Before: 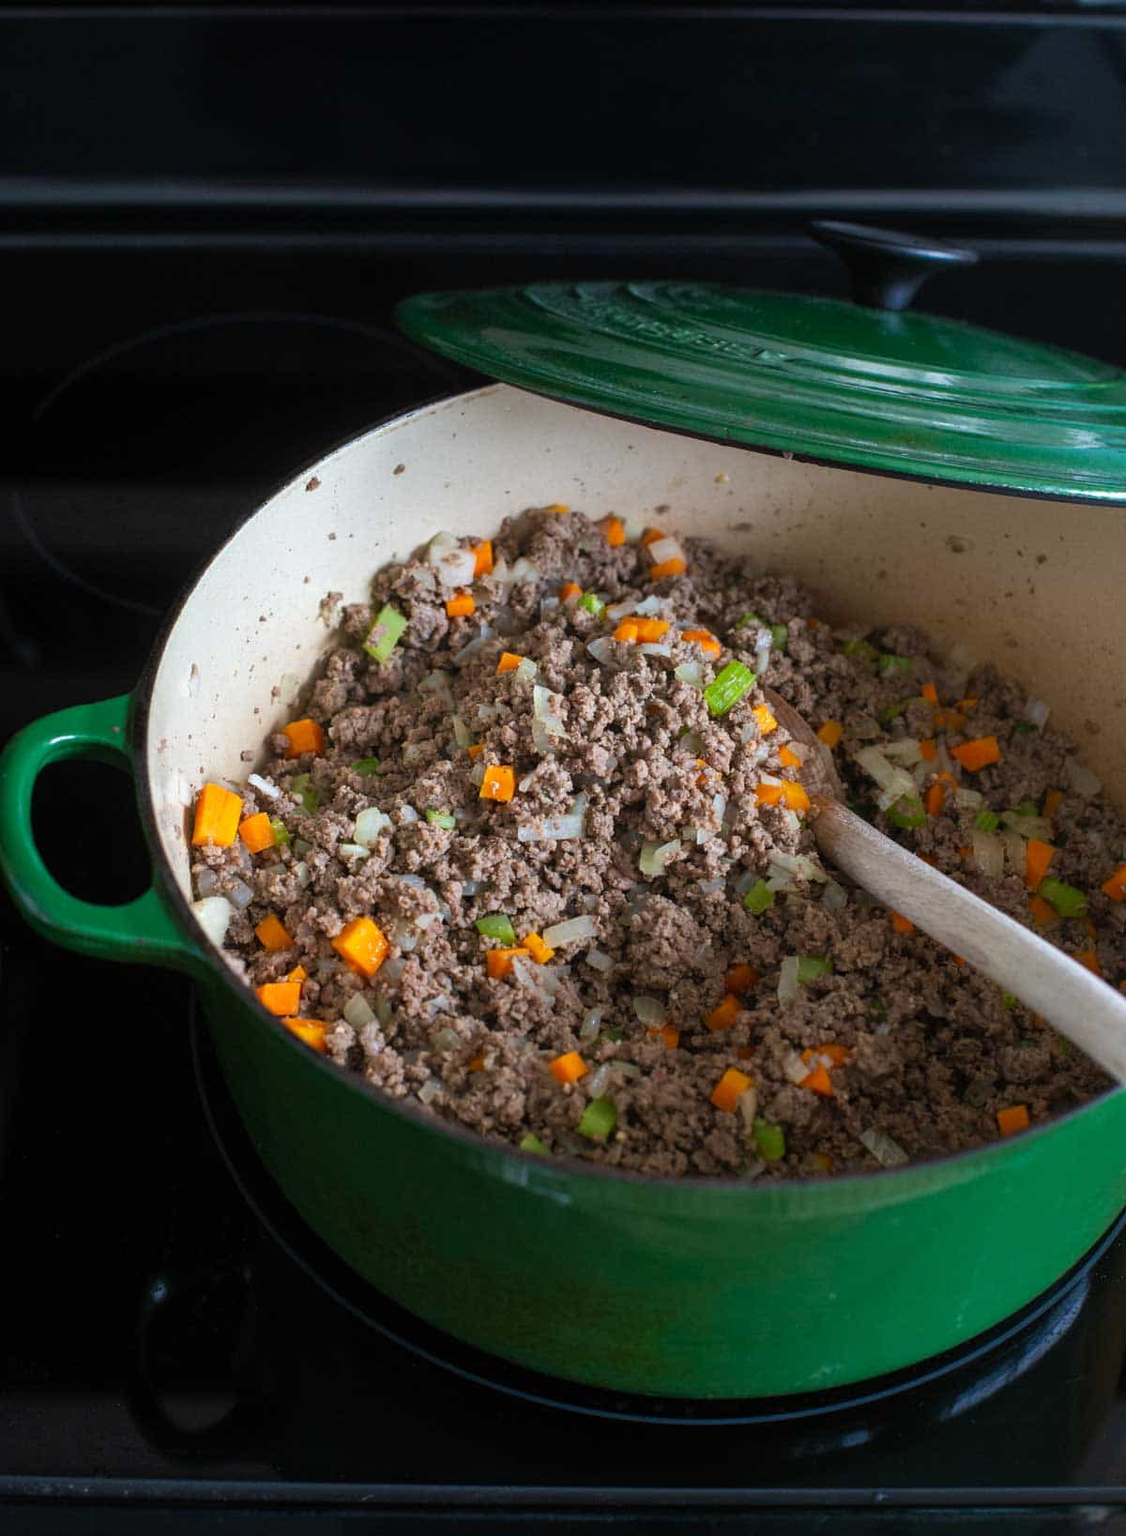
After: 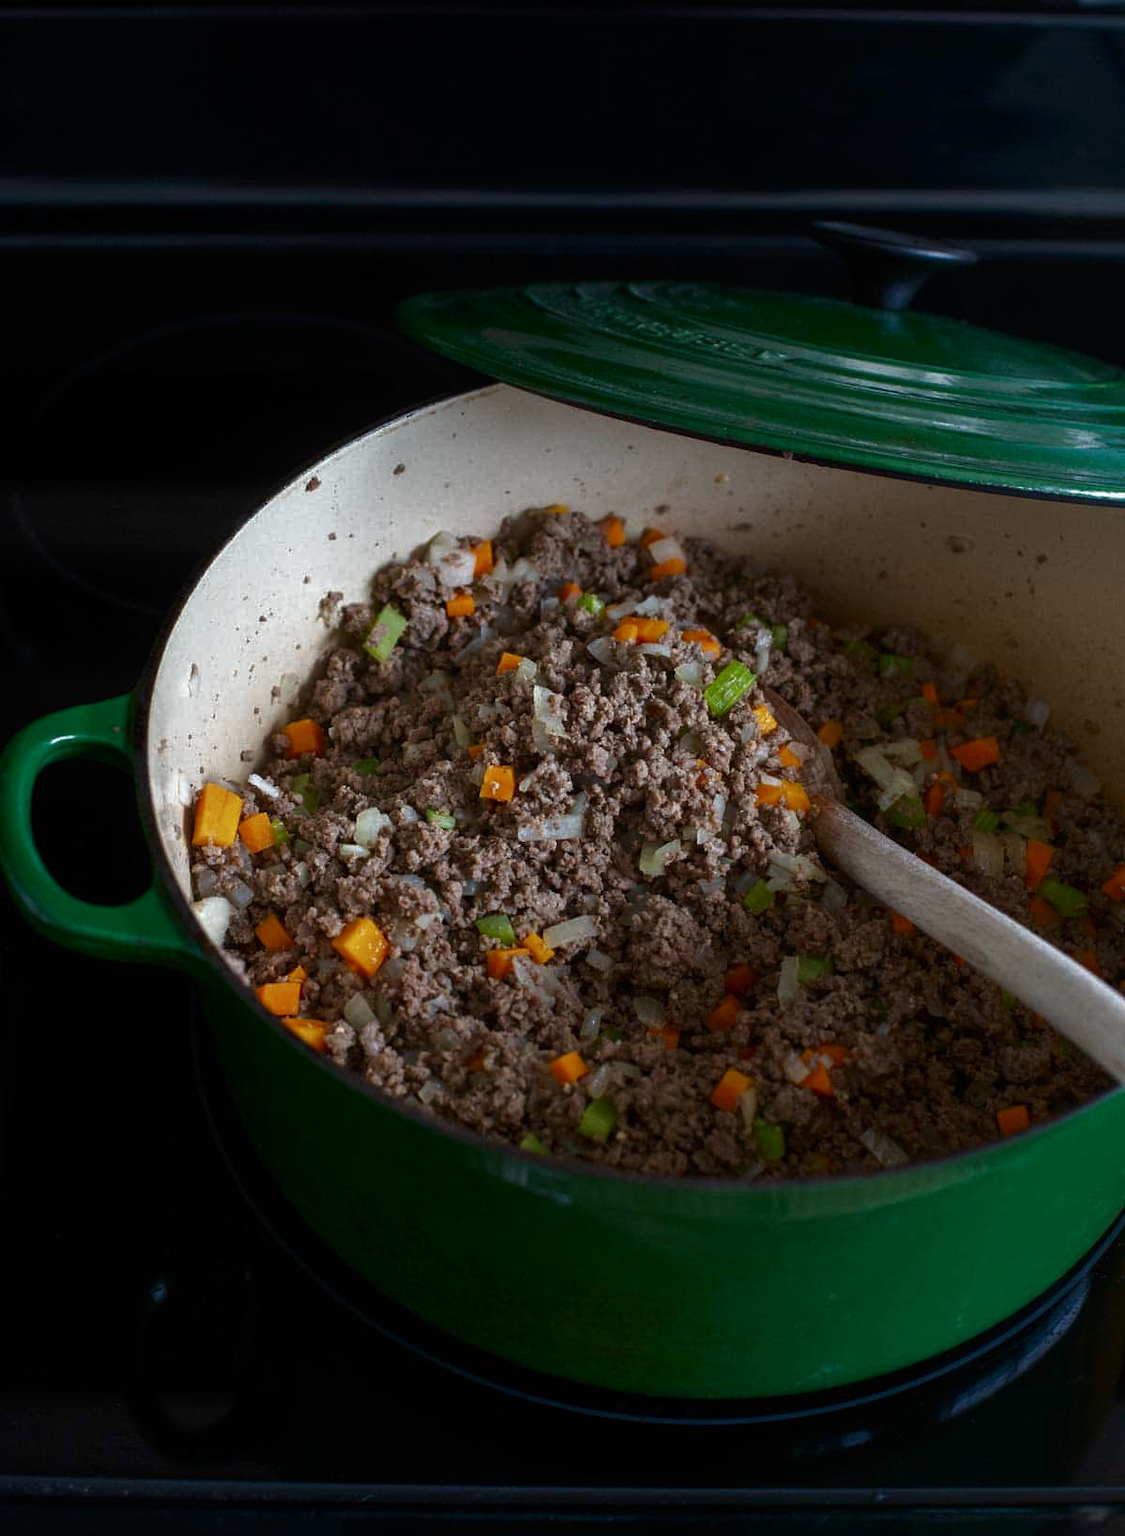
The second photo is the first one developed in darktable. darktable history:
contrast brightness saturation: contrast 0.221
base curve: curves: ch0 [(0, 0) (0.826, 0.587) (1, 1)]
